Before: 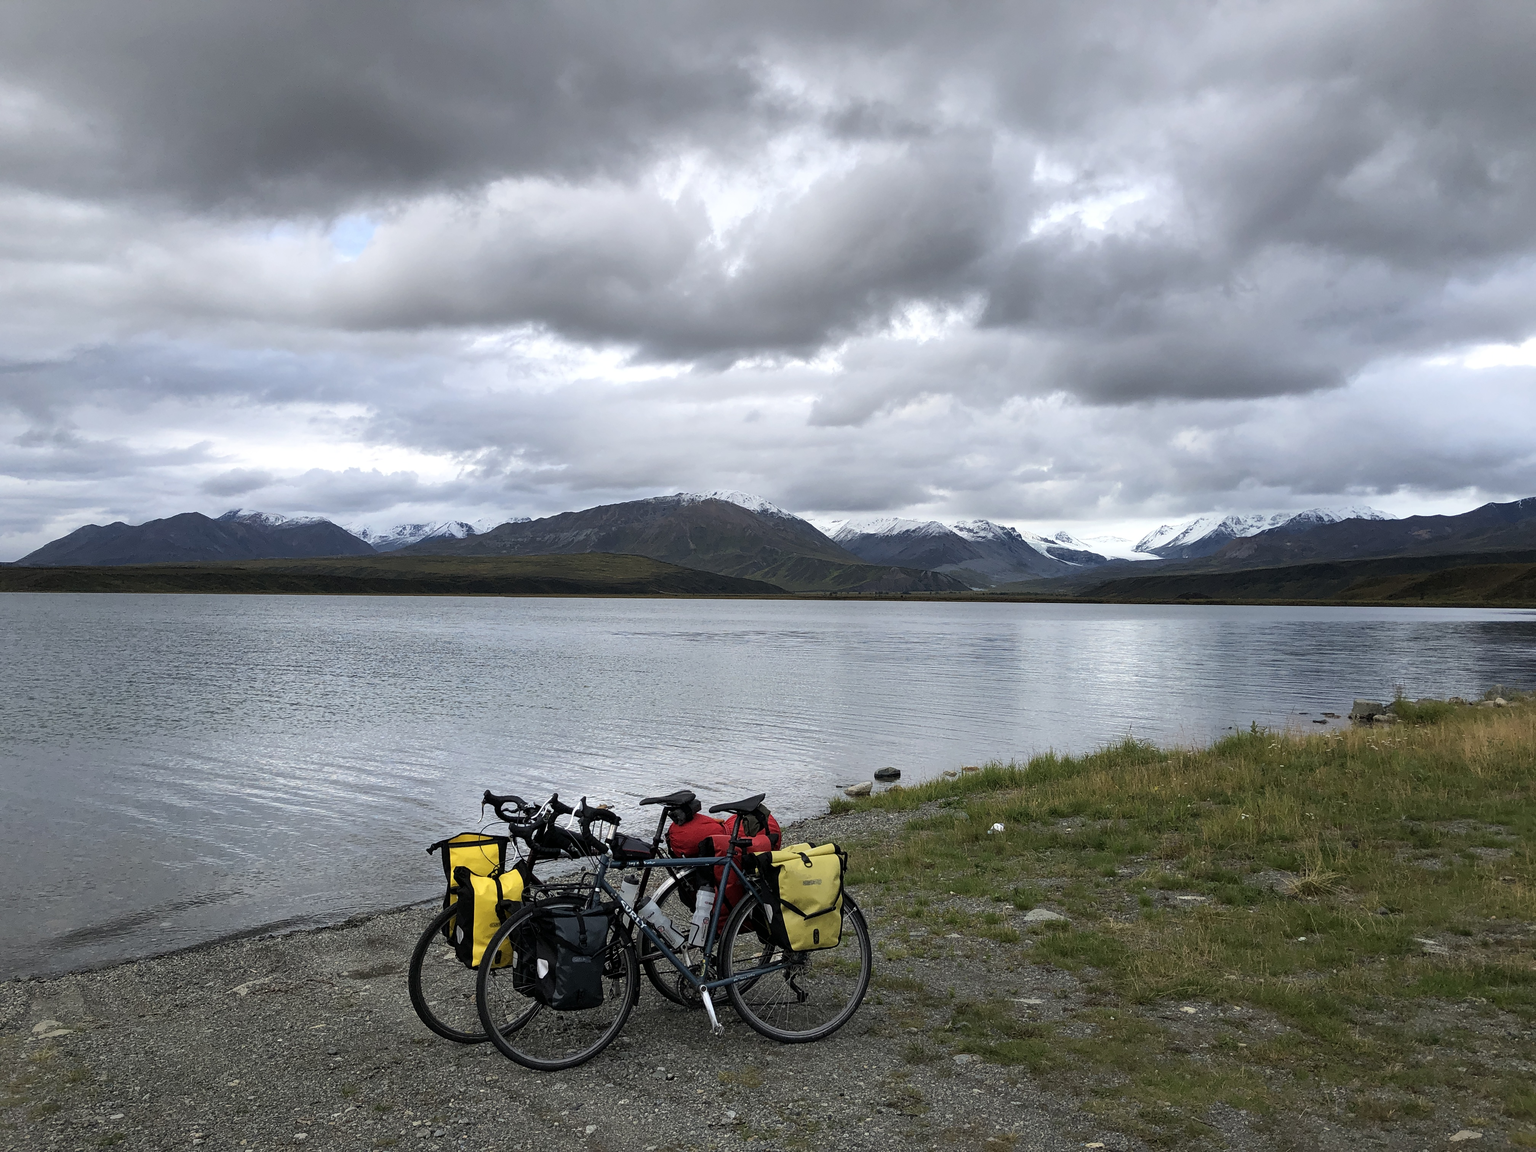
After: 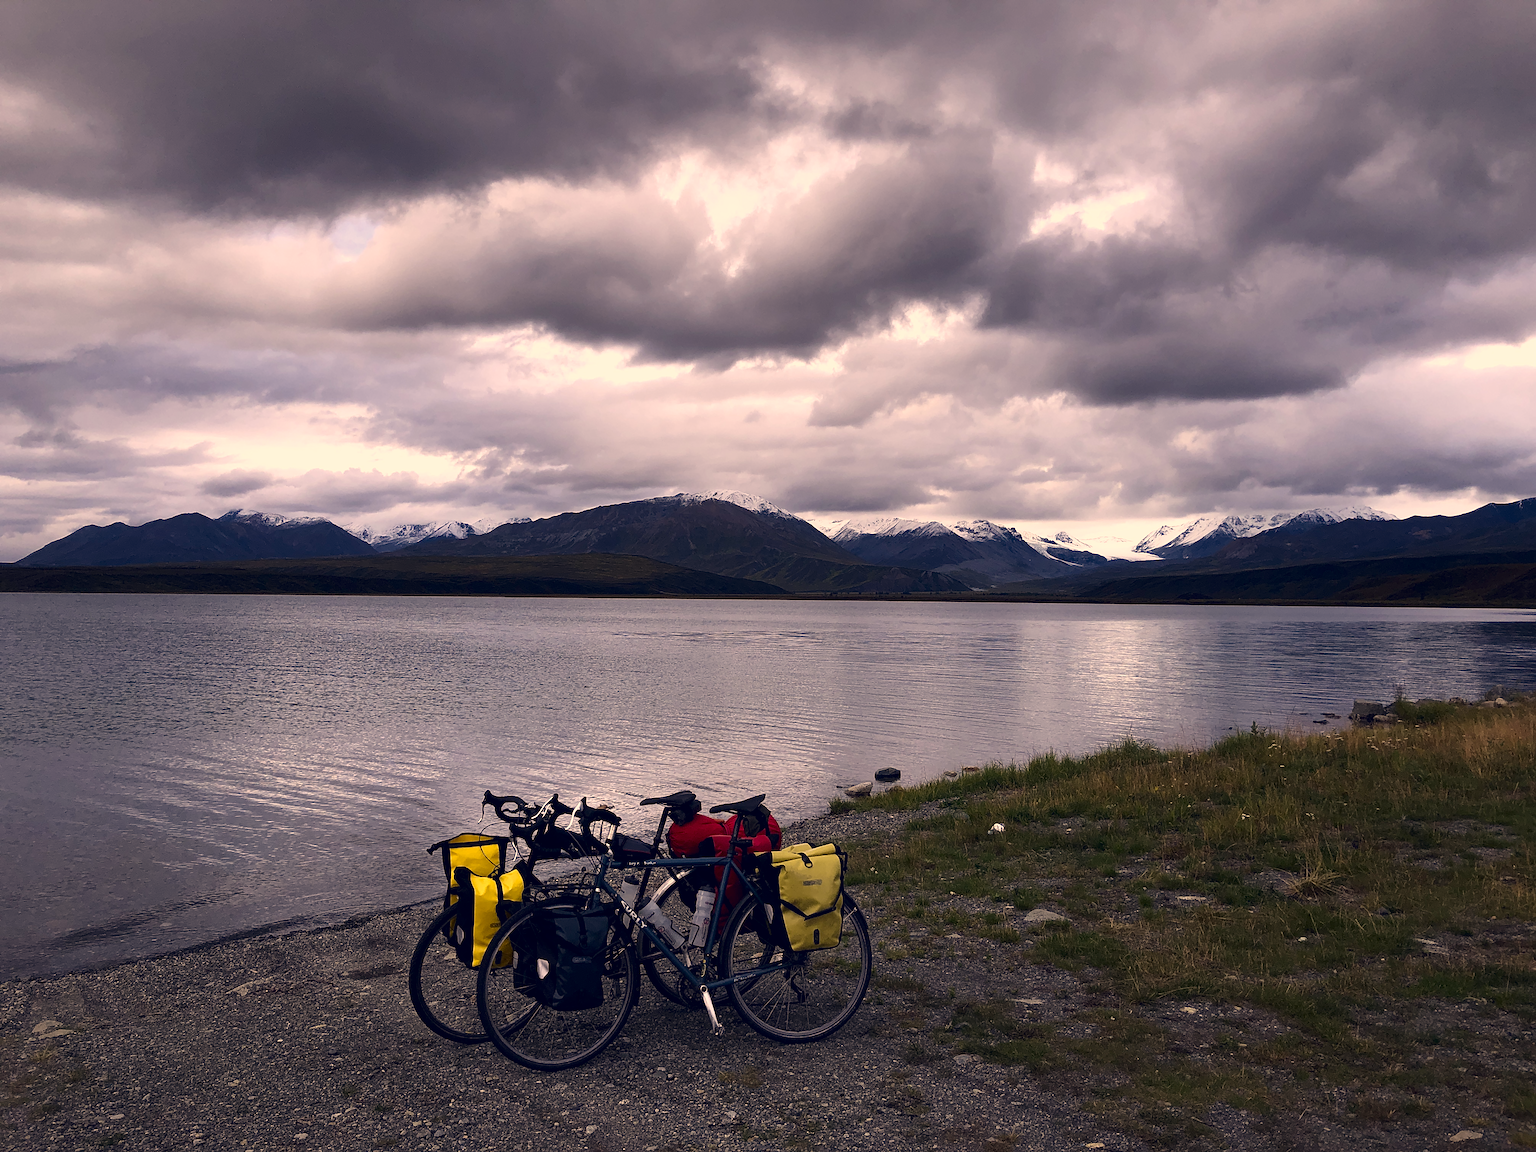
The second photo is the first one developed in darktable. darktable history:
shadows and highlights: shadows 0.797, highlights 41.97
sharpen: amount 0.216
contrast brightness saturation: brightness -0.25, saturation 0.196
color correction: highlights a* 19.68, highlights b* 27.11, shadows a* 3.41, shadows b* -17.92, saturation 0.741
exposure: compensate highlight preservation false
